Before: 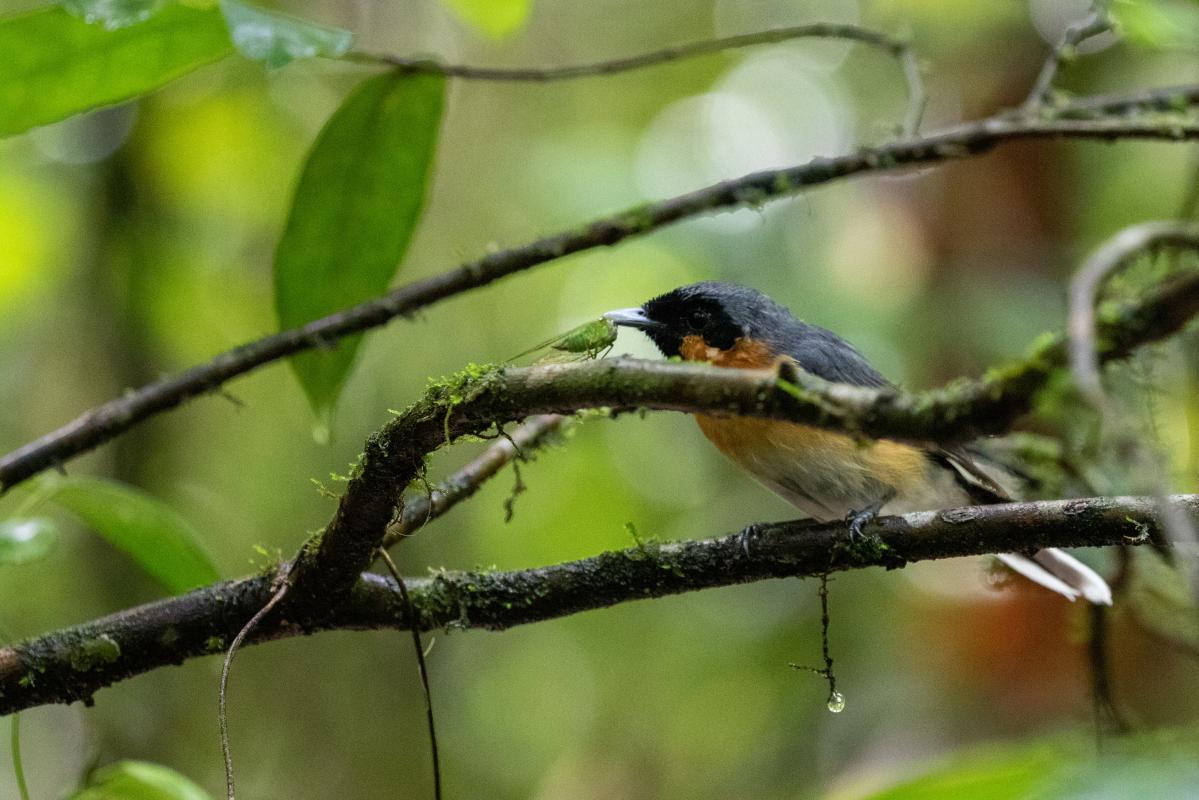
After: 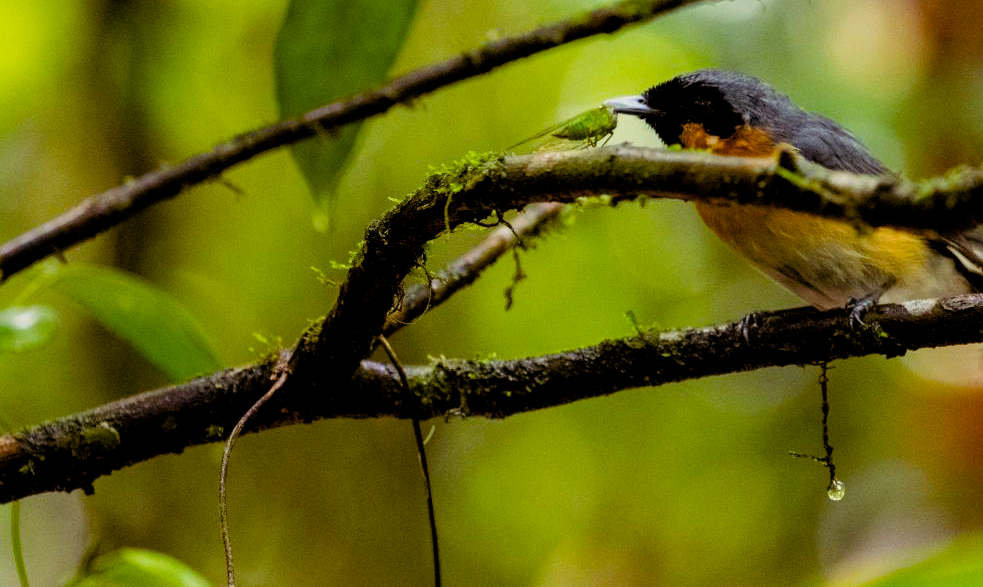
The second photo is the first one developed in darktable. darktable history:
filmic rgb: black relative exposure -11.93 EV, white relative exposure 5.44 EV, hardness 4.48, latitude 49.83%, contrast 1.144, add noise in highlights 0.001, color science v3 (2019), use custom middle-gray values true, contrast in highlights soft
crop: top 26.527%, right 18.015%
color balance rgb: shadows lift › chroma 9.635%, shadows lift › hue 44.38°, highlights gain › chroma 2.988%, highlights gain › hue 77.56°, perceptual saturation grading › global saturation 36.212%, perceptual saturation grading › shadows 35.63%
